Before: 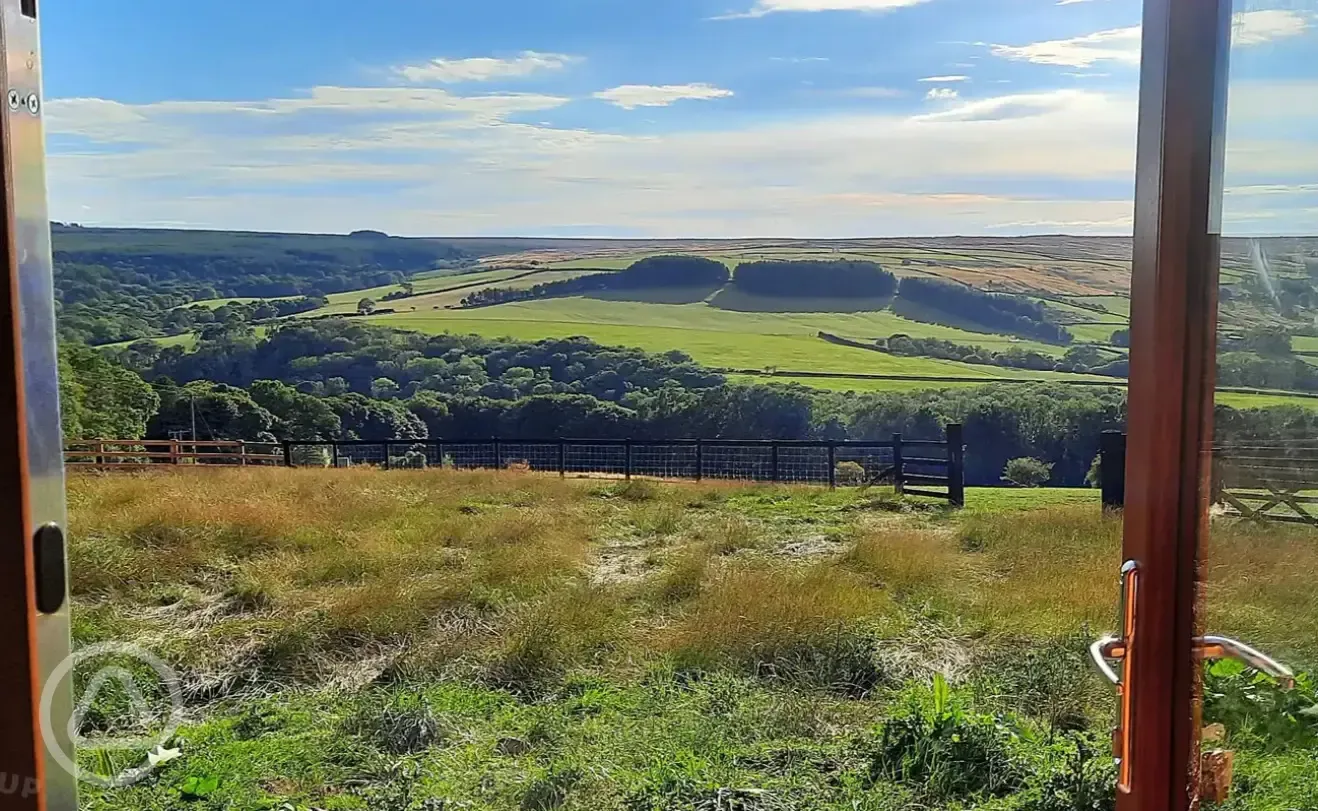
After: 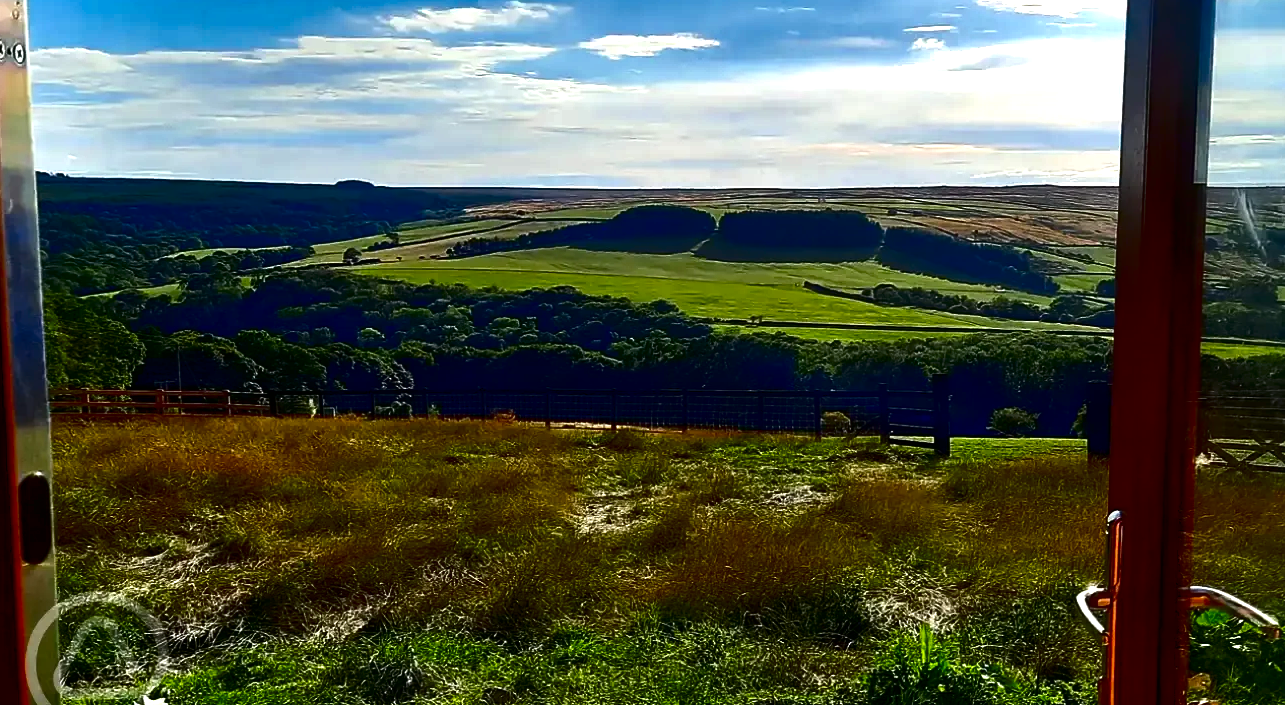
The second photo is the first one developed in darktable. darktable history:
color balance rgb: linear chroma grading › global chroma -0.602%, perceptual saturation grading › global saturation 20%, perceptual saturation grading › highlights -24.892%, perceptual saturation grading › shadows 50.029%, perceptual brilliance grading › global brilliance 15.09%, perceptual brilliance grading › shadows -35.319%
contrast brightness saturation: contrast 0.088, brightness -0.585, saturation 0.172
crop: left 1.072%, top 6.186%, right 1.408%, bottom 6.797%
